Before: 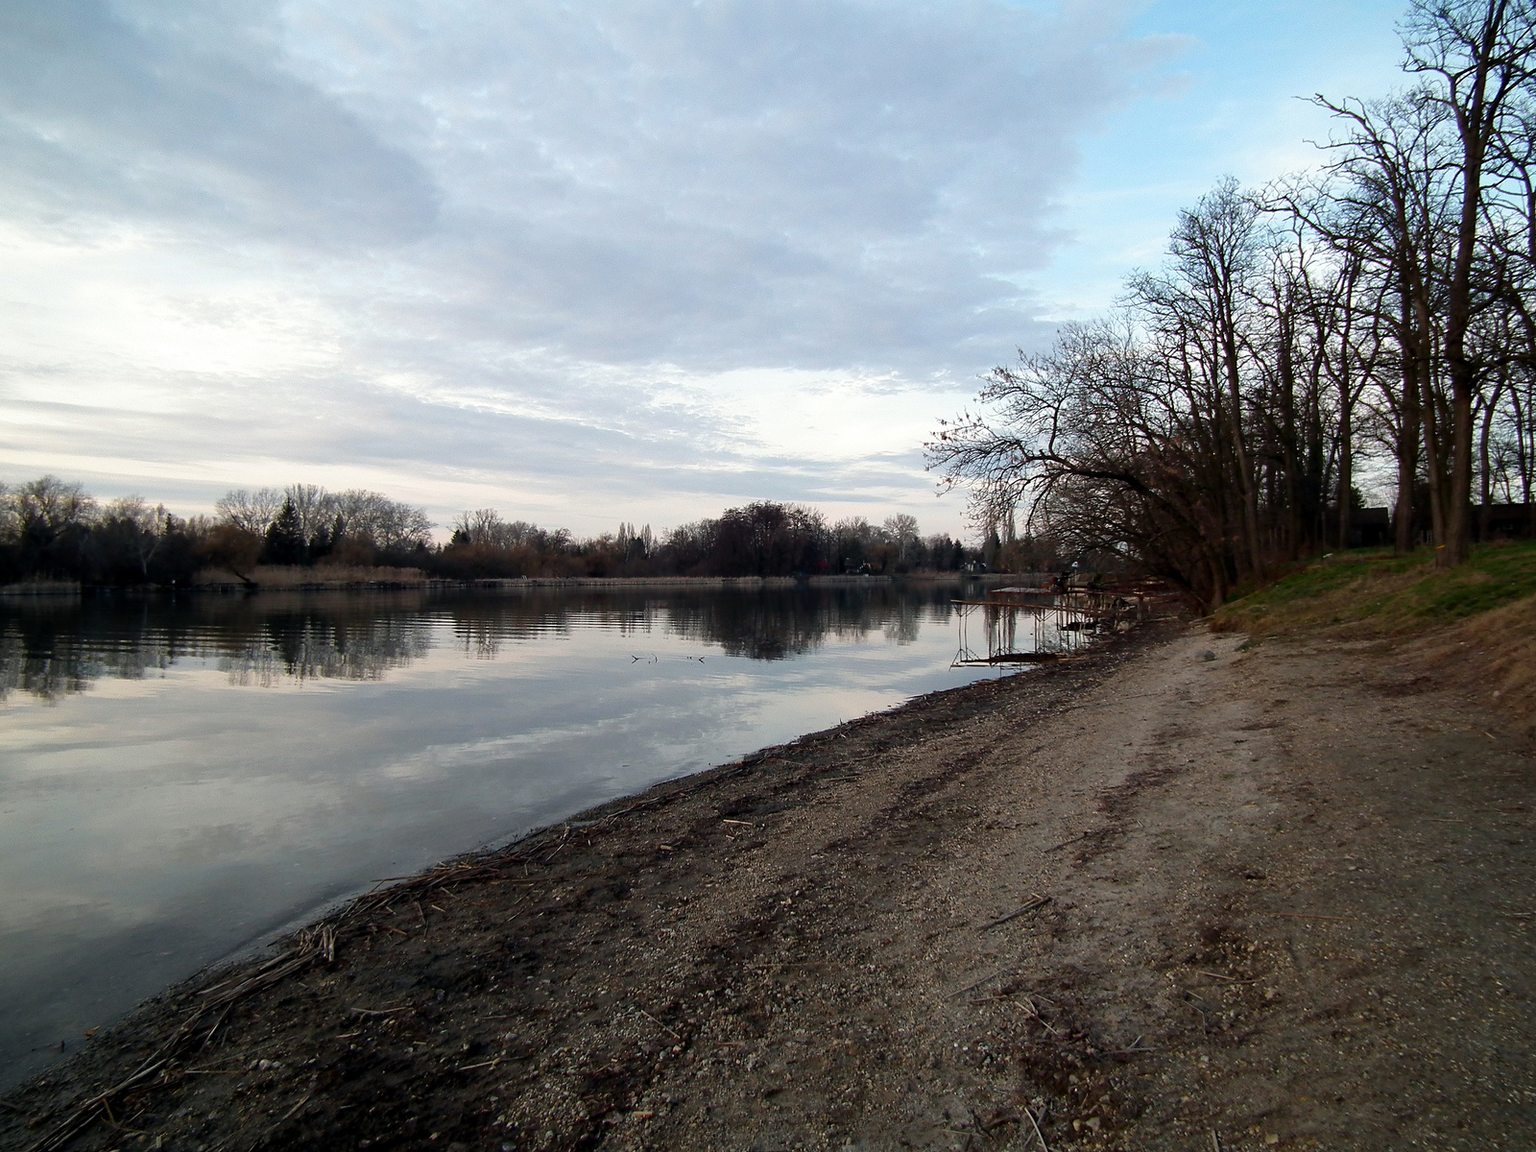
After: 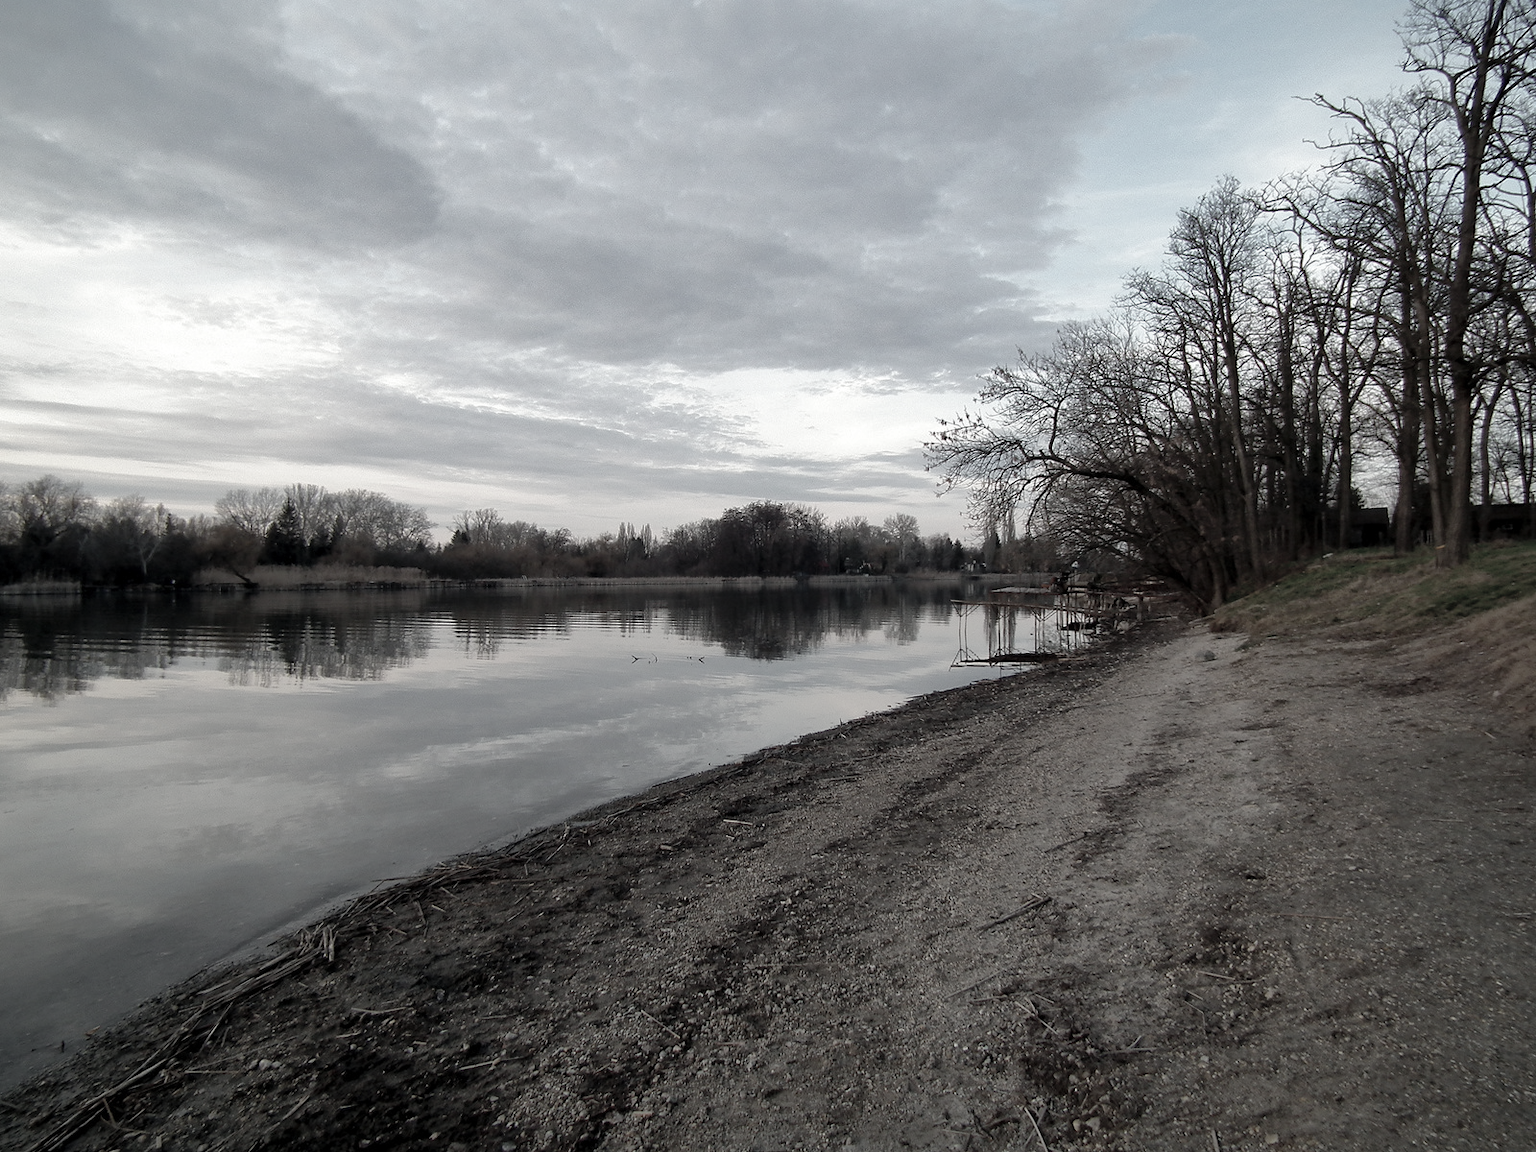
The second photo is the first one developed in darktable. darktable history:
shadows and highlights: on, module defaults
color correction: saturation 0.3
